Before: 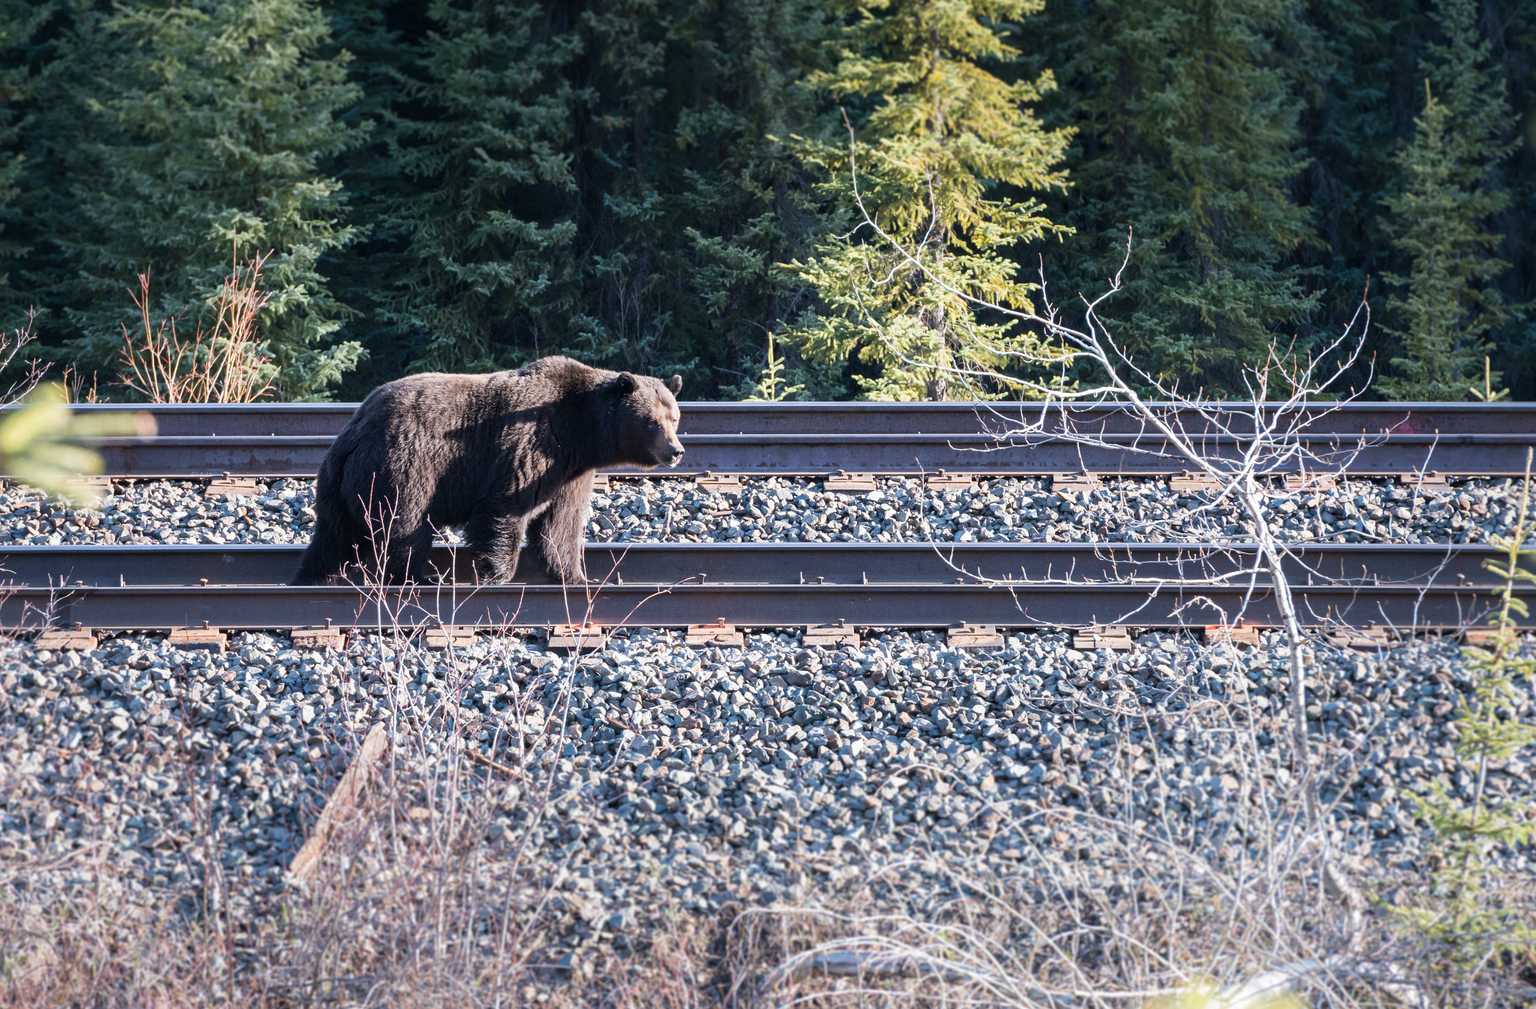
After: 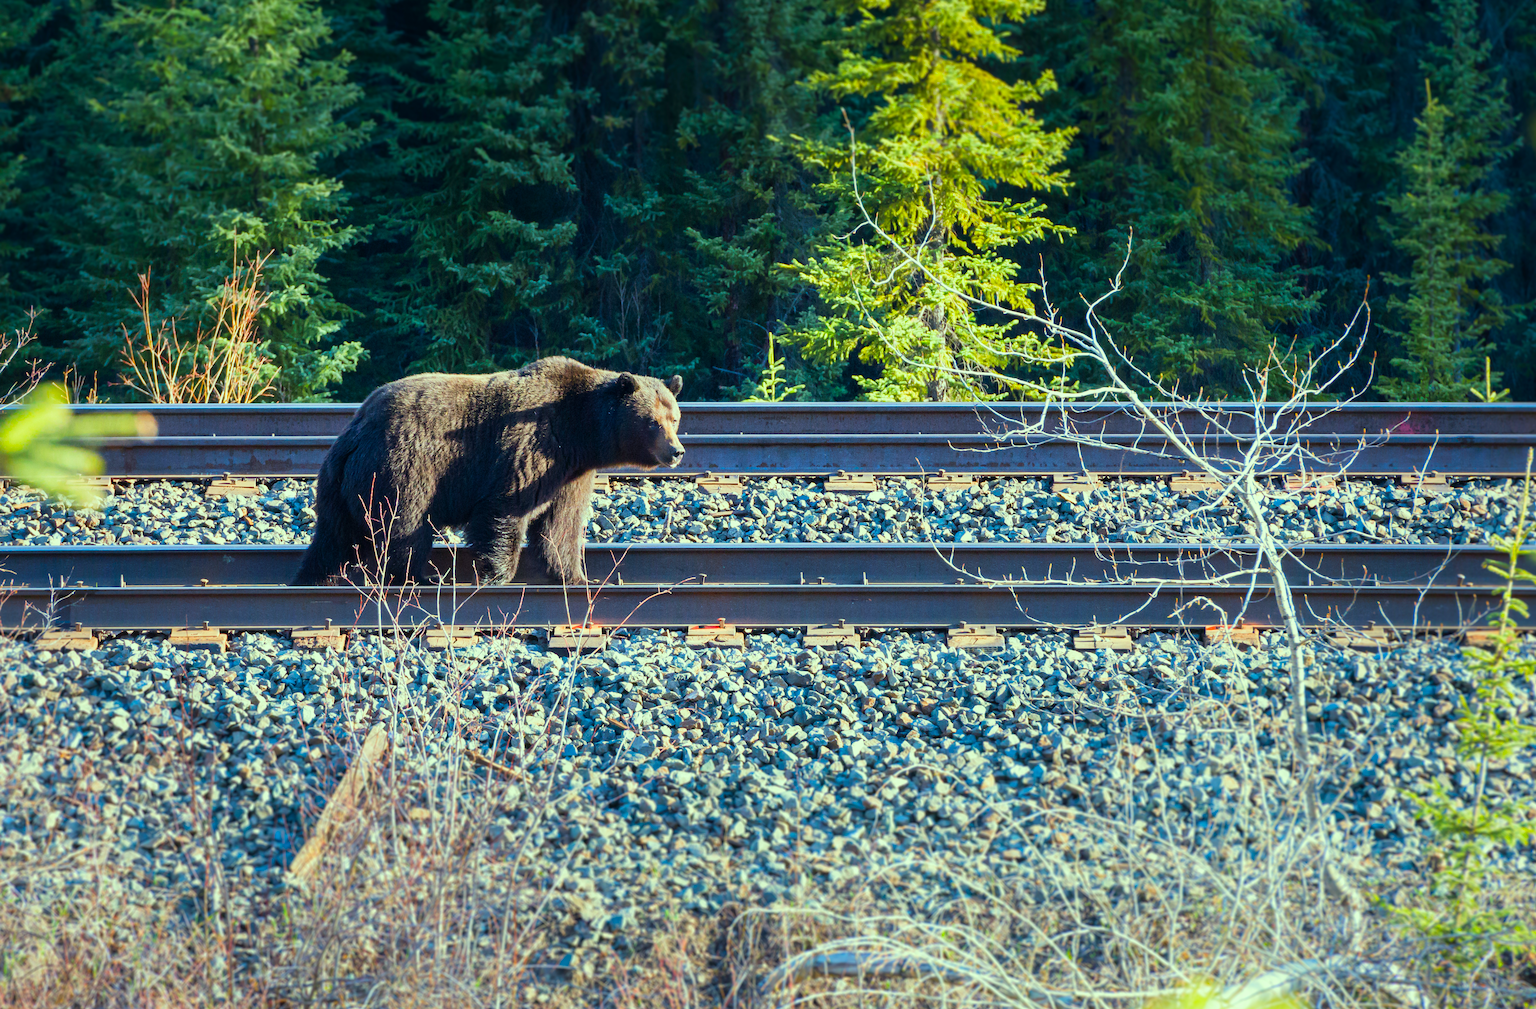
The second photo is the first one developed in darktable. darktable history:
color correction: highlights a* -10.87, highlights b* 9.92, saturation 1.72
